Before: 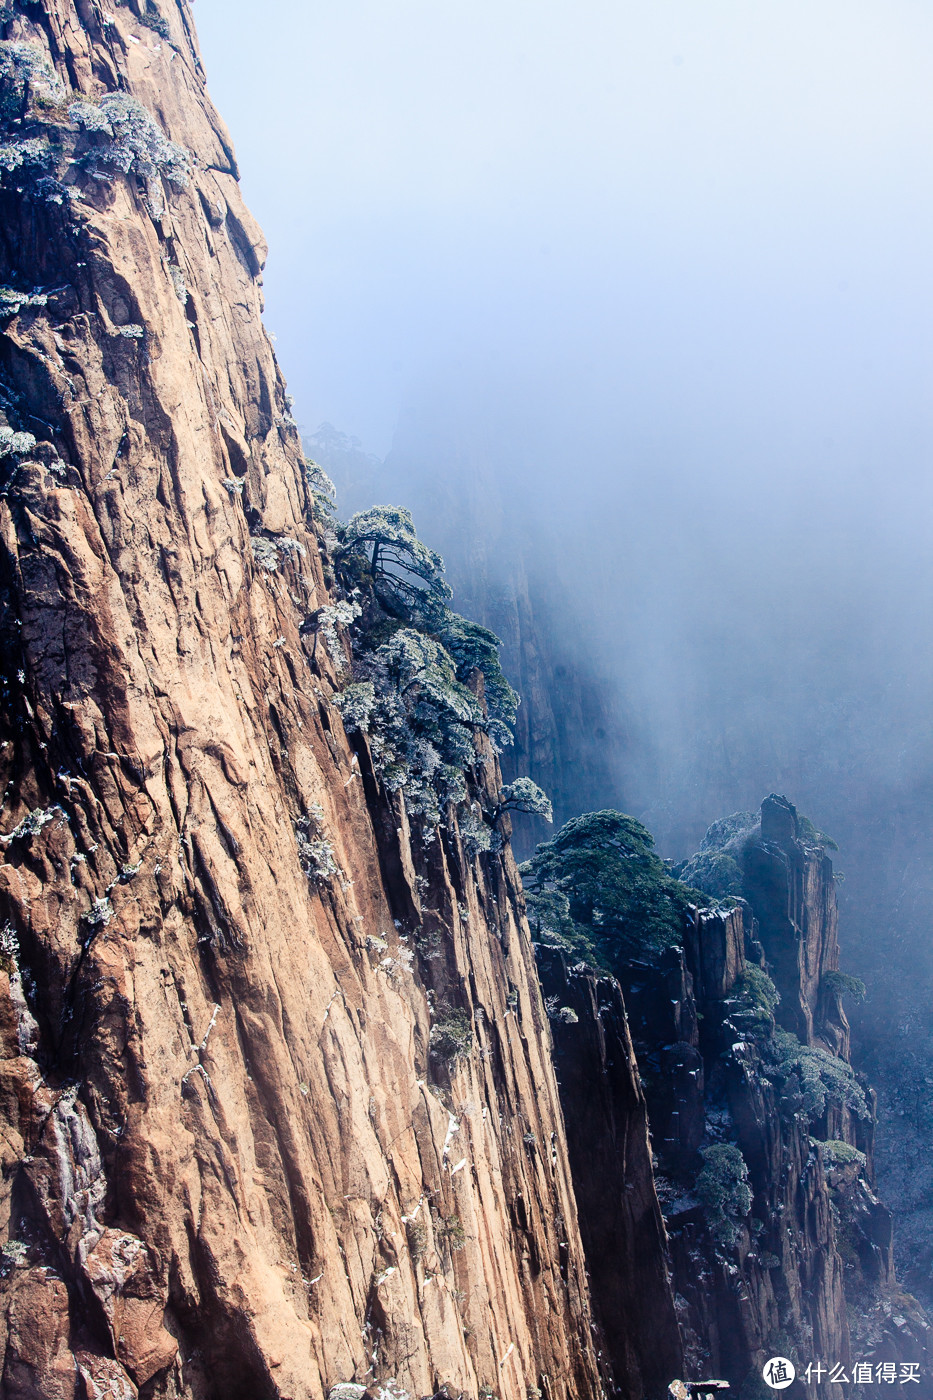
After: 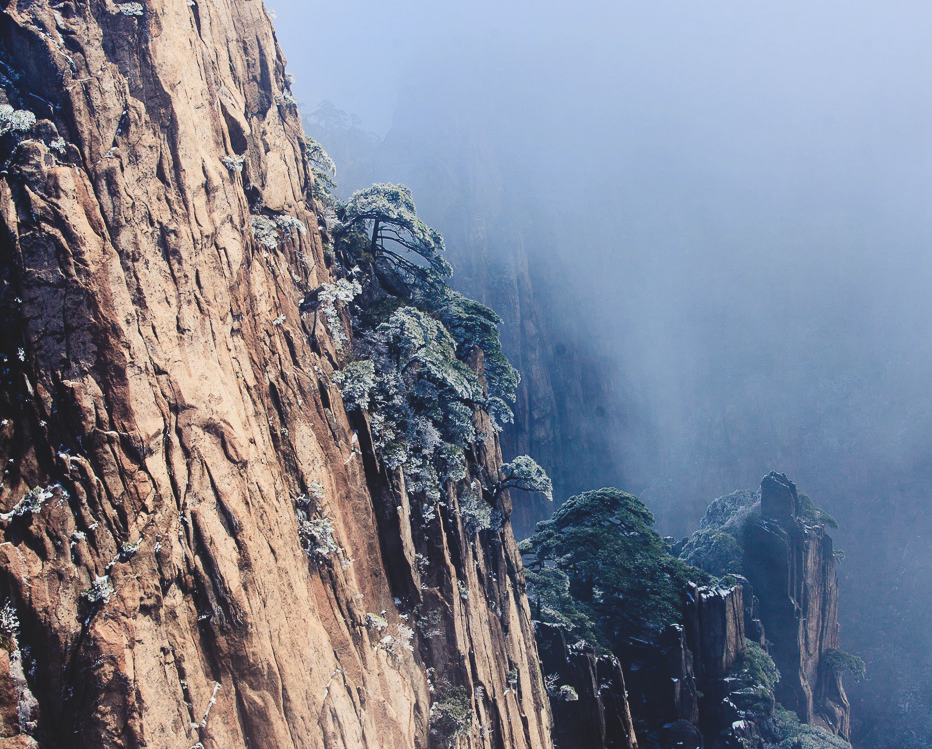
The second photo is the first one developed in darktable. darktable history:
exposure: black level correction -0.014, exposure -0.193 EV, compensate highlight preservation false
tone equalizer: on, module defaults
crop and rotate: top 23.043%, bottom 23.437%
